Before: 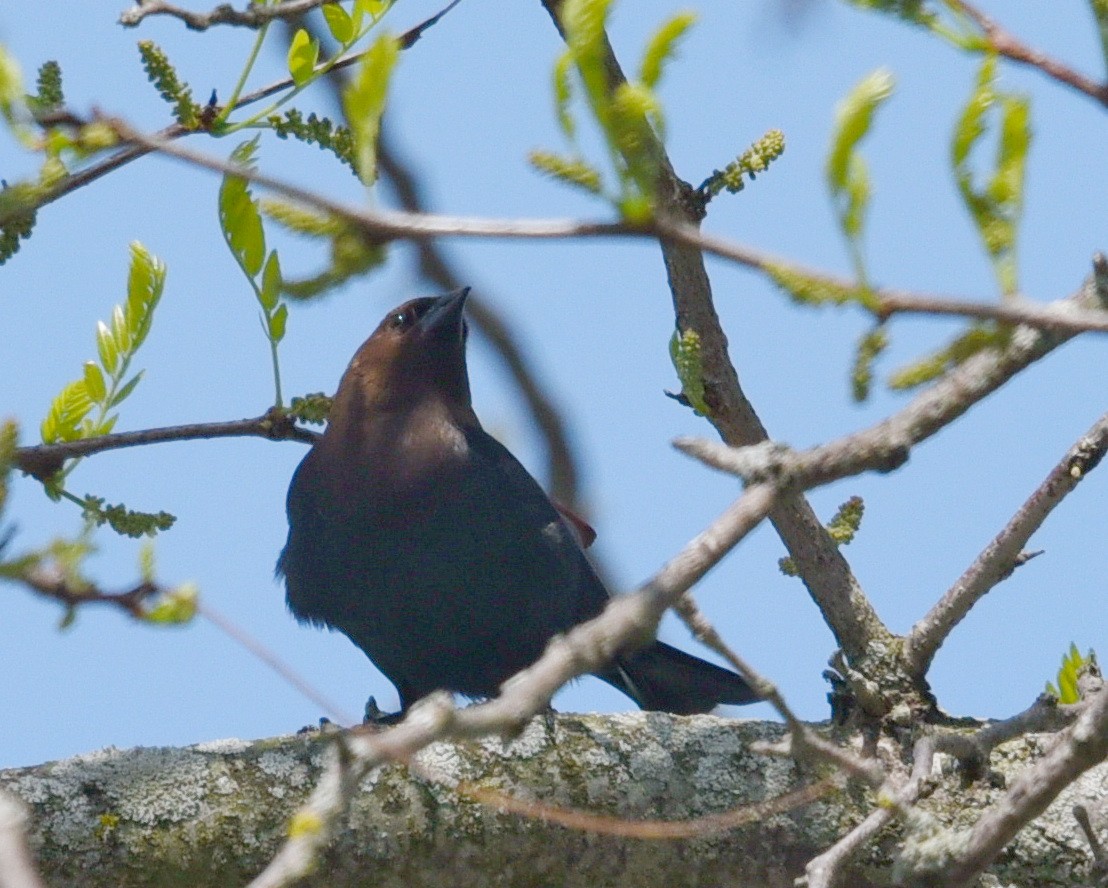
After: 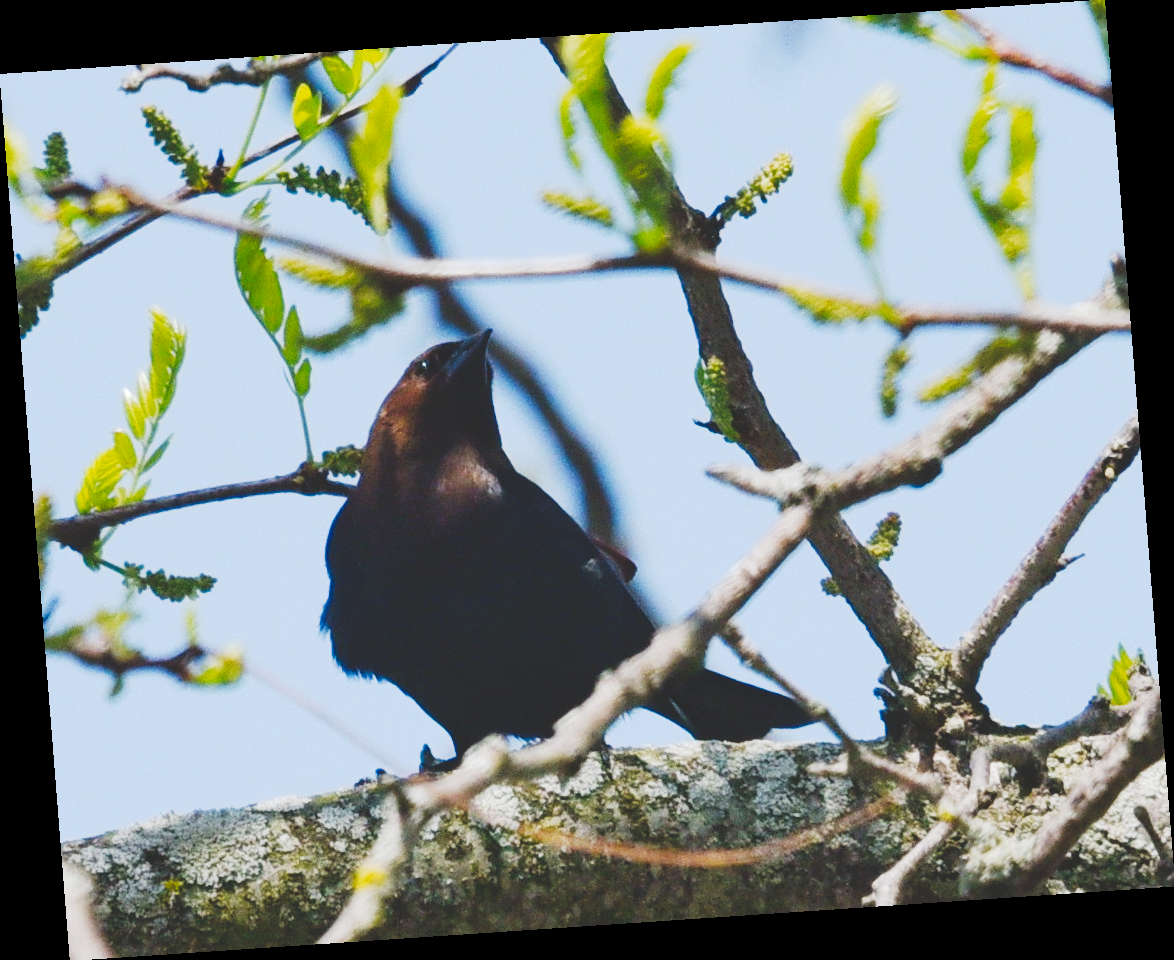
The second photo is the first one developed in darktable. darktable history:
rotate and perspective: rotation -4.2°, shear 0.006, automatic cropping off
tone curve: curves: ch0 [(0, 0) (0.003, 0.145) (0.011, 0.15) (0.025, 0.15) (0.044, 0.156) (0.069, 0.161) (0.1, 0.169) (0.136, 0.175) (0.177, 0.184) (0.224, 0.196) (0.277, 0.234) (0.335, 0.291) (0.399, 0.391) (0.468, 0.505) (0.543, 0.633) (0.623, 0.742) (0.709, 0.826) (0.801, 0.882) (0.898, 0.93) (1, 1)], preserve colors none
